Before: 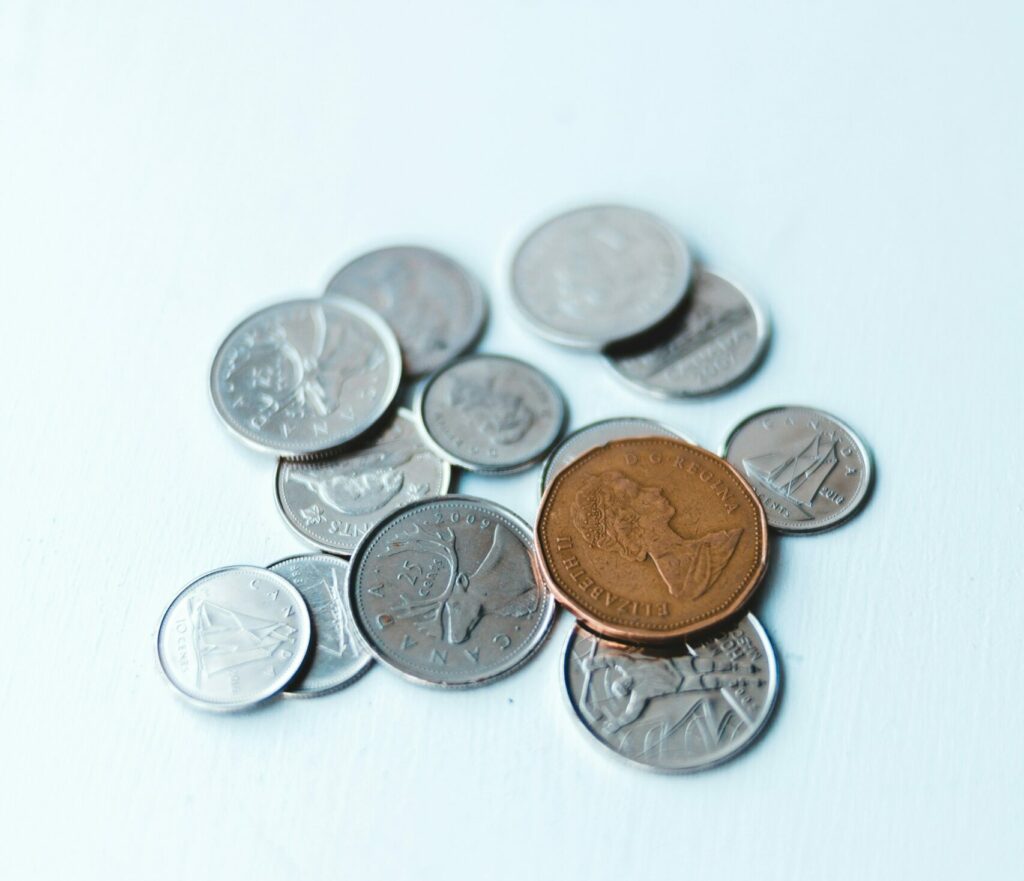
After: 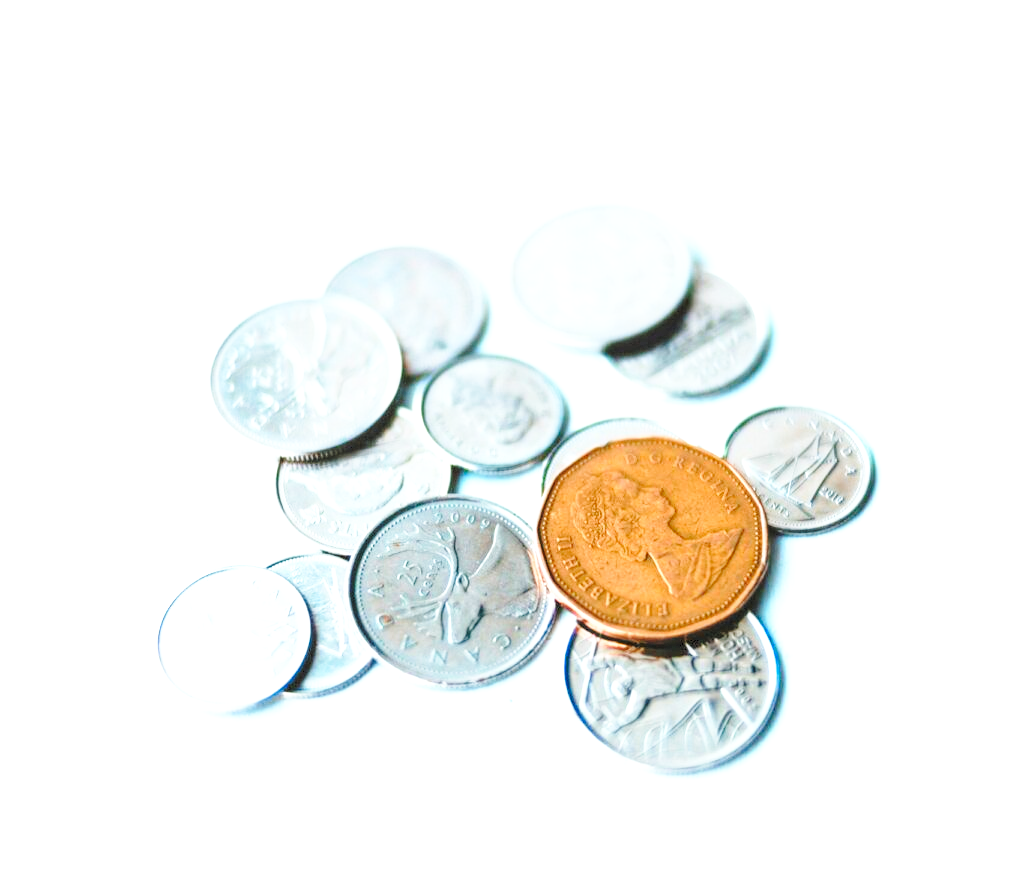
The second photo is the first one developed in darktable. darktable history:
levels: levels [0.072, 0.414, 0.976]
exposure: black level correction -0.001, exposure 0.079 EV, compensate highlight preservation false
base curve: curves: ch0 [(0, 0) (0.026, 0.03) (0.109, 0.232) (0.351, 0.748) (0.669, 0.968) (1, 1)], preserve colors none
local contrast: on, module defaults
tone equalizer: on, module defaults
